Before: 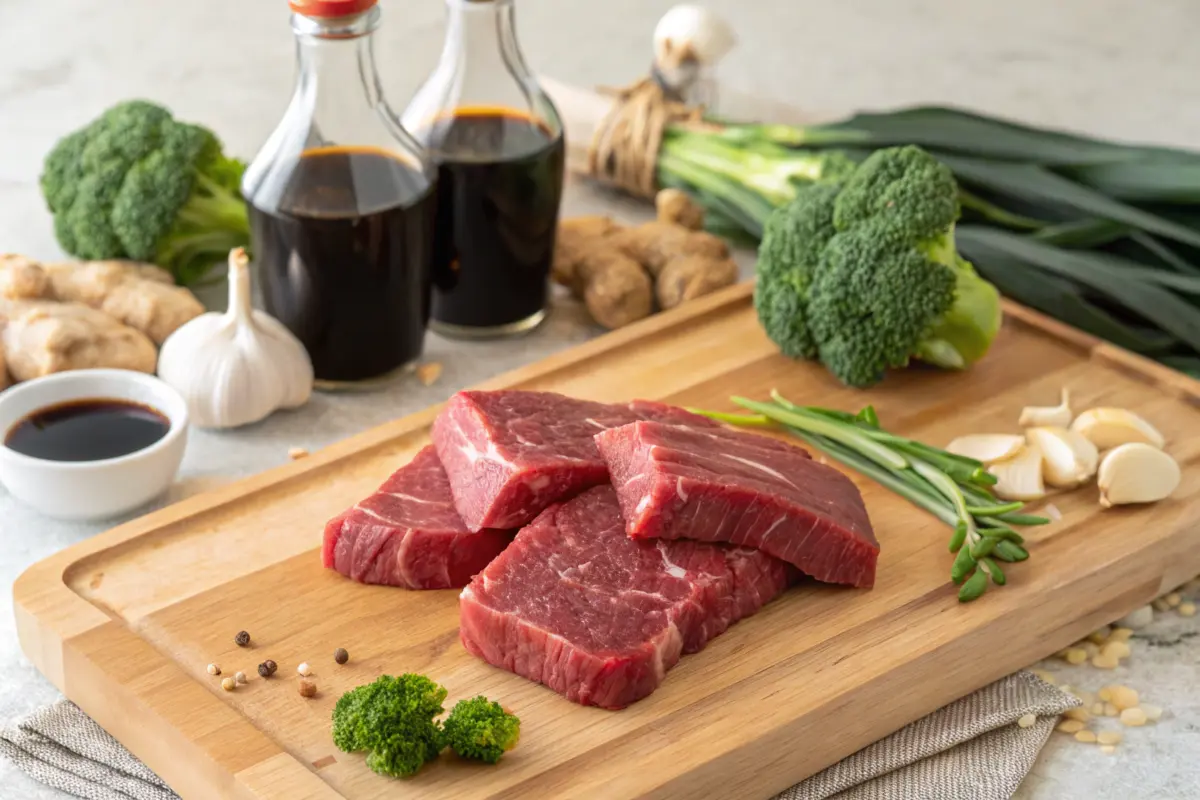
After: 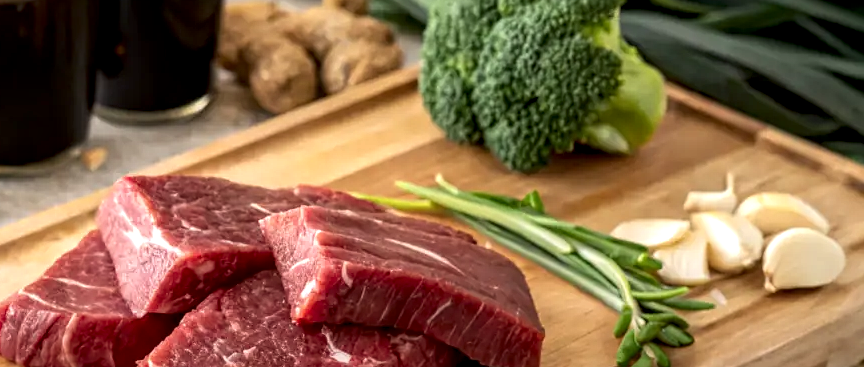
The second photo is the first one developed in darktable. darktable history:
shadows and highlights: shadows -70, highlights 35, soften with gaussian
sharpen: amount 0.2
crop and rotate: left 27.938%, top 27.046%, bottom 27.046%
local contrast: detail 160%
